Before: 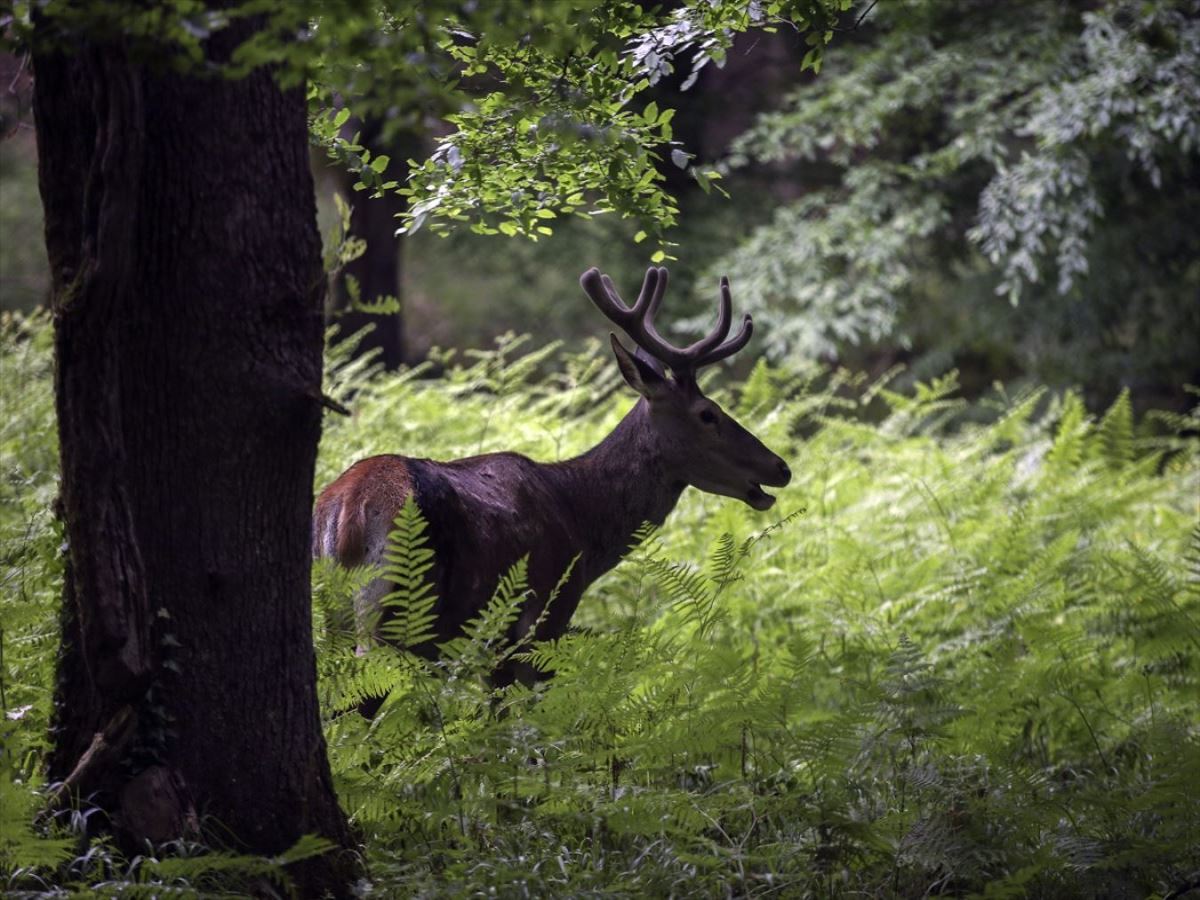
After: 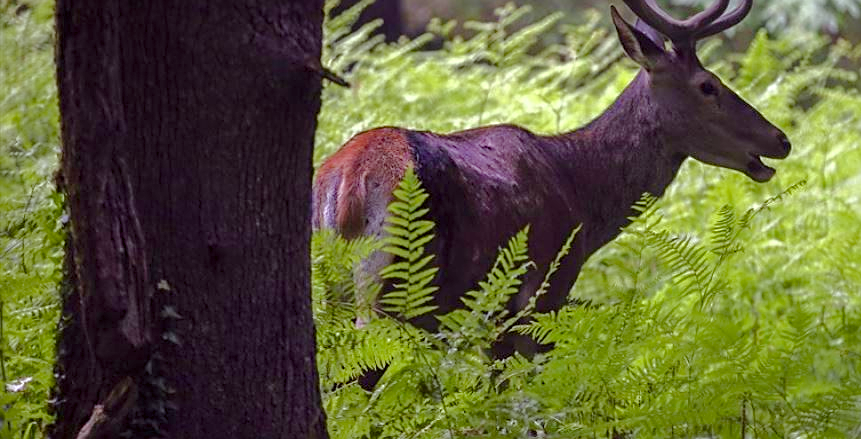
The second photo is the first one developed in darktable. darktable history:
sharpen: on, module defaults
color correction: highlights a* -2.97, highlights b* -2.87, shadows a* 2.39, shadows b* 2.95
crop: top 36.504%, right 28.198%, bottom 14.656%
tone equalizer: -8 EV -0.025 EV, -7 EV 0.037 EV, -6 EV -0.008 EV, -5 EV 0.006 EV, -4 EV -0.027 EV, -3 EV -0.234 EV, -2 EV -0.636 EV, -1 EV -0.966 EV, +0 EV -0.965 EV, edges refinement/feathering 500, mask exposure compensation -1.57 EV, preserve details no
color balance rgb: linear chroma grading › global chroma 1.268%, linear chroma grading › mid-tones -1.301%, perceptual saturation grading › global saturation 27.623%, perceptual saturation grading › highlights -24.921%, perceptual saturation grading › shadows 25.825%, global vibrance 20%
exposure: black level correction 0, exposure 1.001 EV, compensate highlight preservation false
